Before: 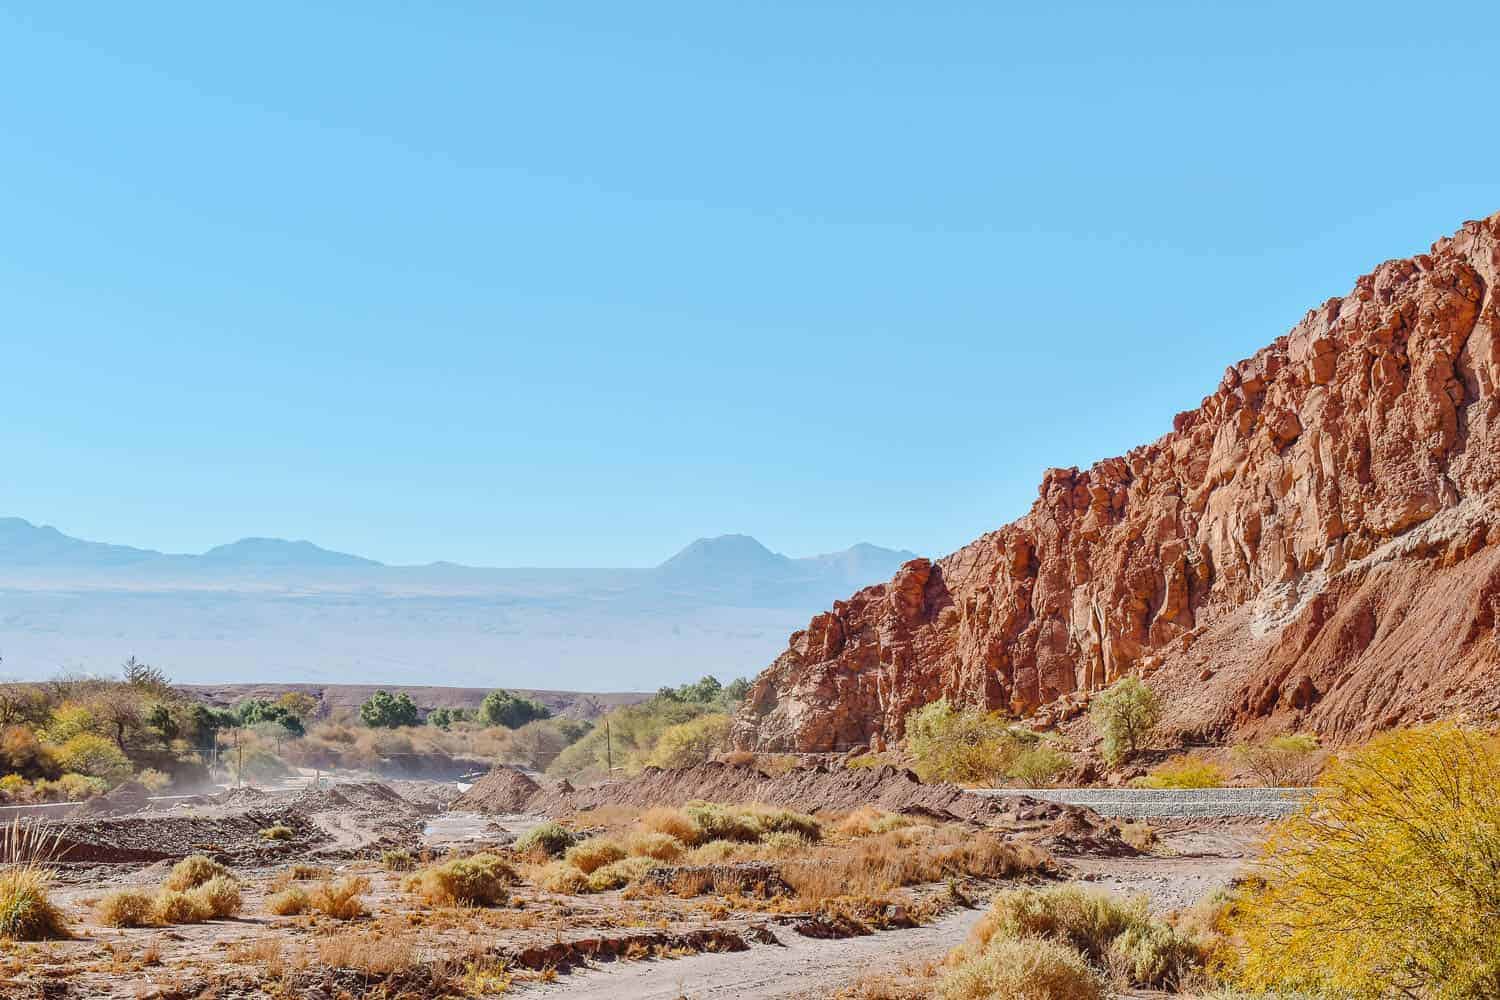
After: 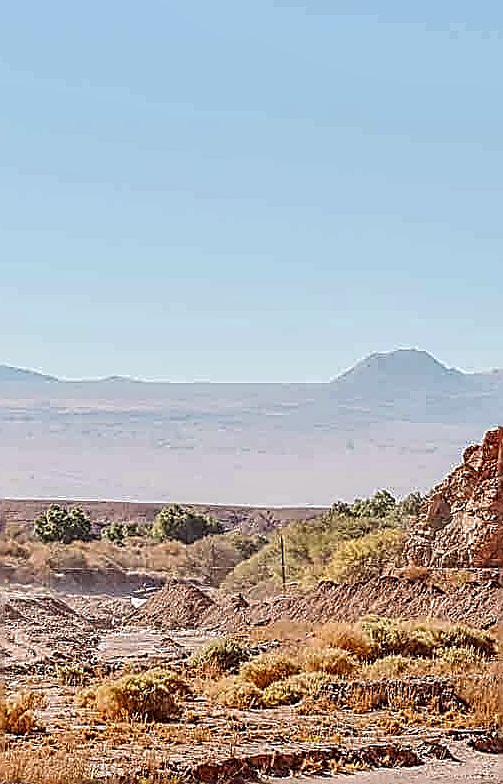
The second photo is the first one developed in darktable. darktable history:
crop and rotate: left 21.77%, top 18.528%, right 44.676%, bottom 2.997%
color correction: highlights a* 6.27, highlights b* 8.19, shadows a* 5.94, shadows b* 7.23, saturation 0.9
local contrast: highlights 25%, detail 130%
sharpen: amount 2
